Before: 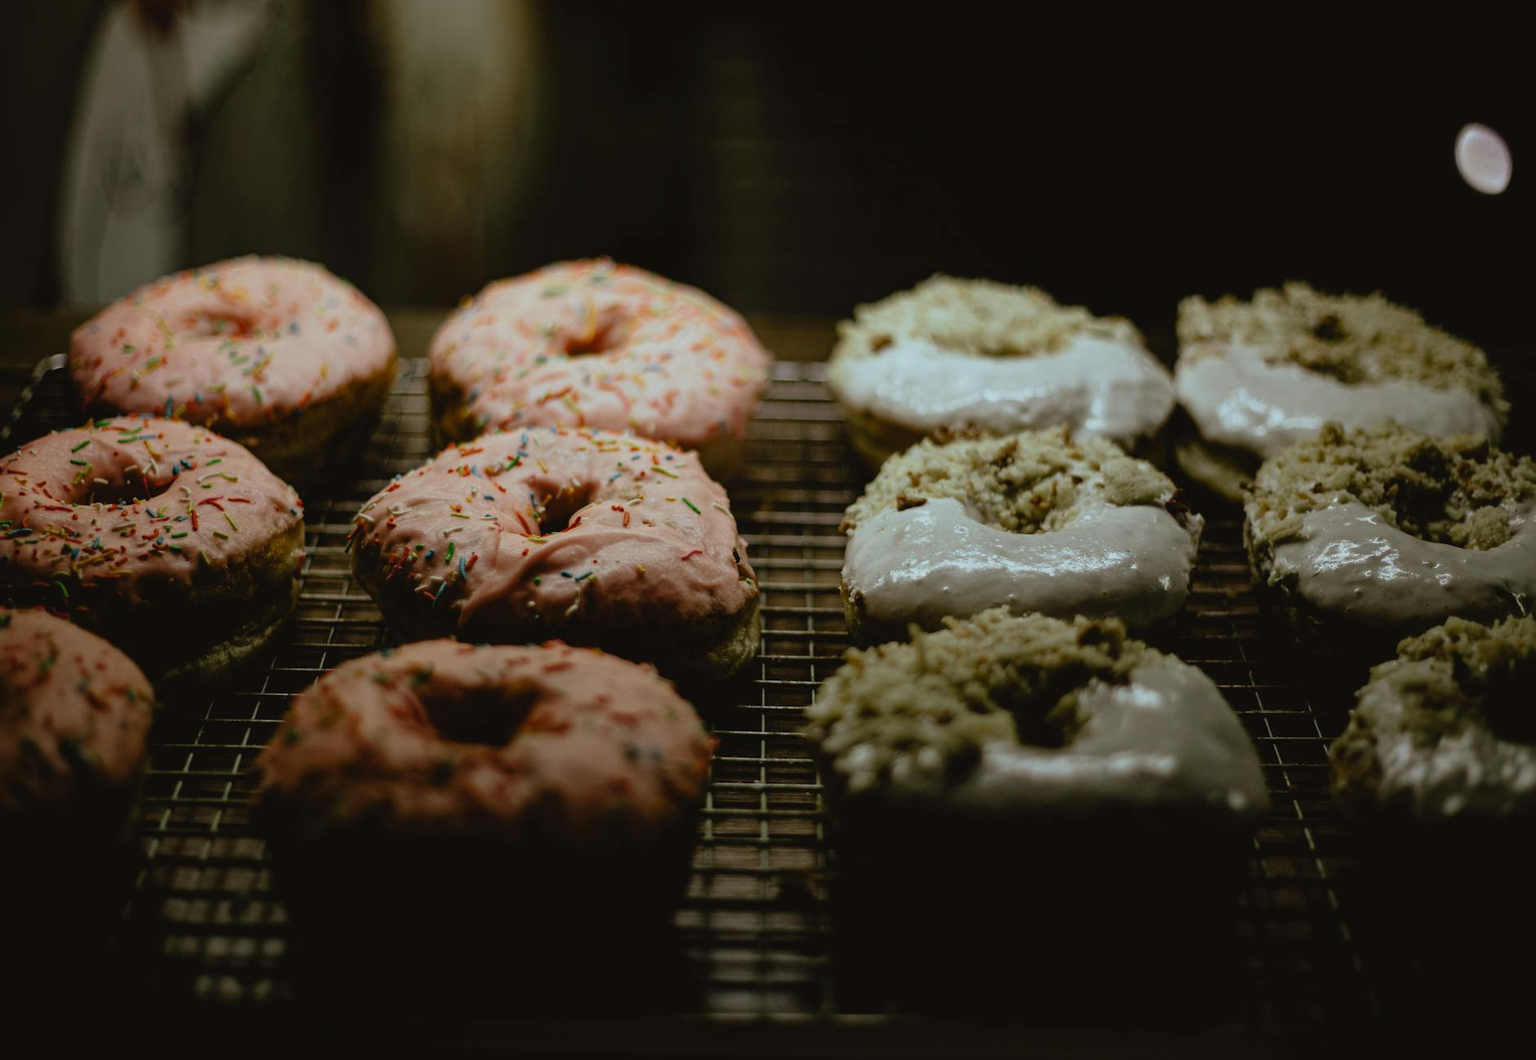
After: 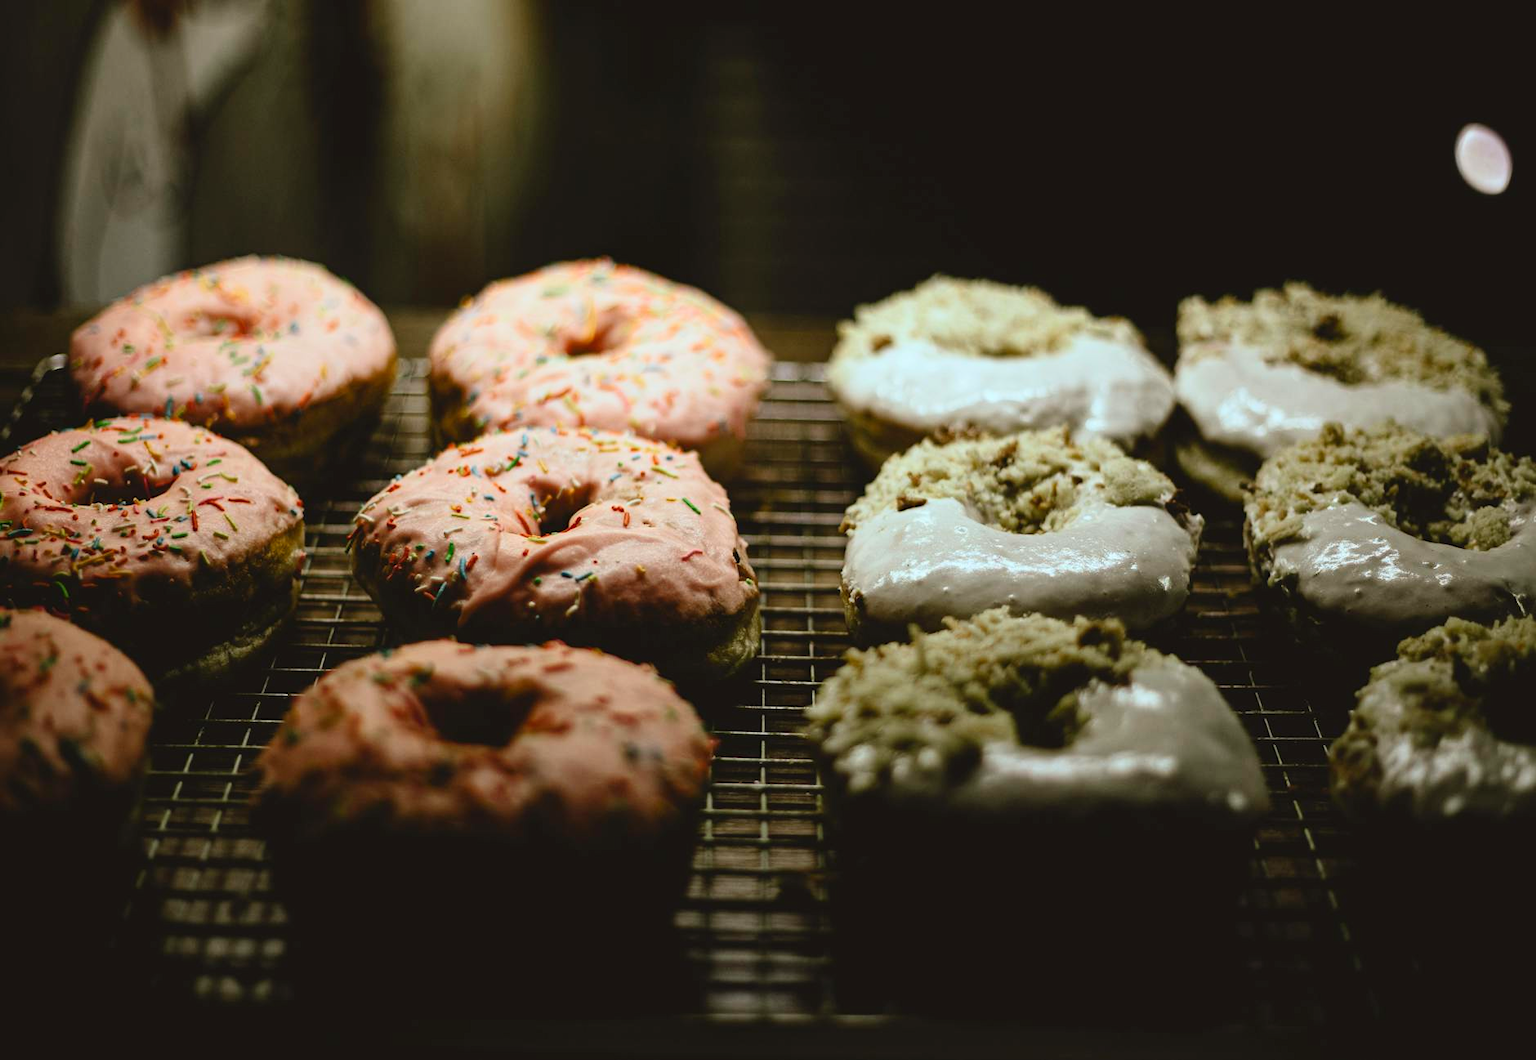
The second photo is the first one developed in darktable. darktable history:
exposure: exposure 0.375 EV, compensate highlight preservation false
contrast brightness saturation: contrast 0.2, brightness 0.15, saturation 0.14
